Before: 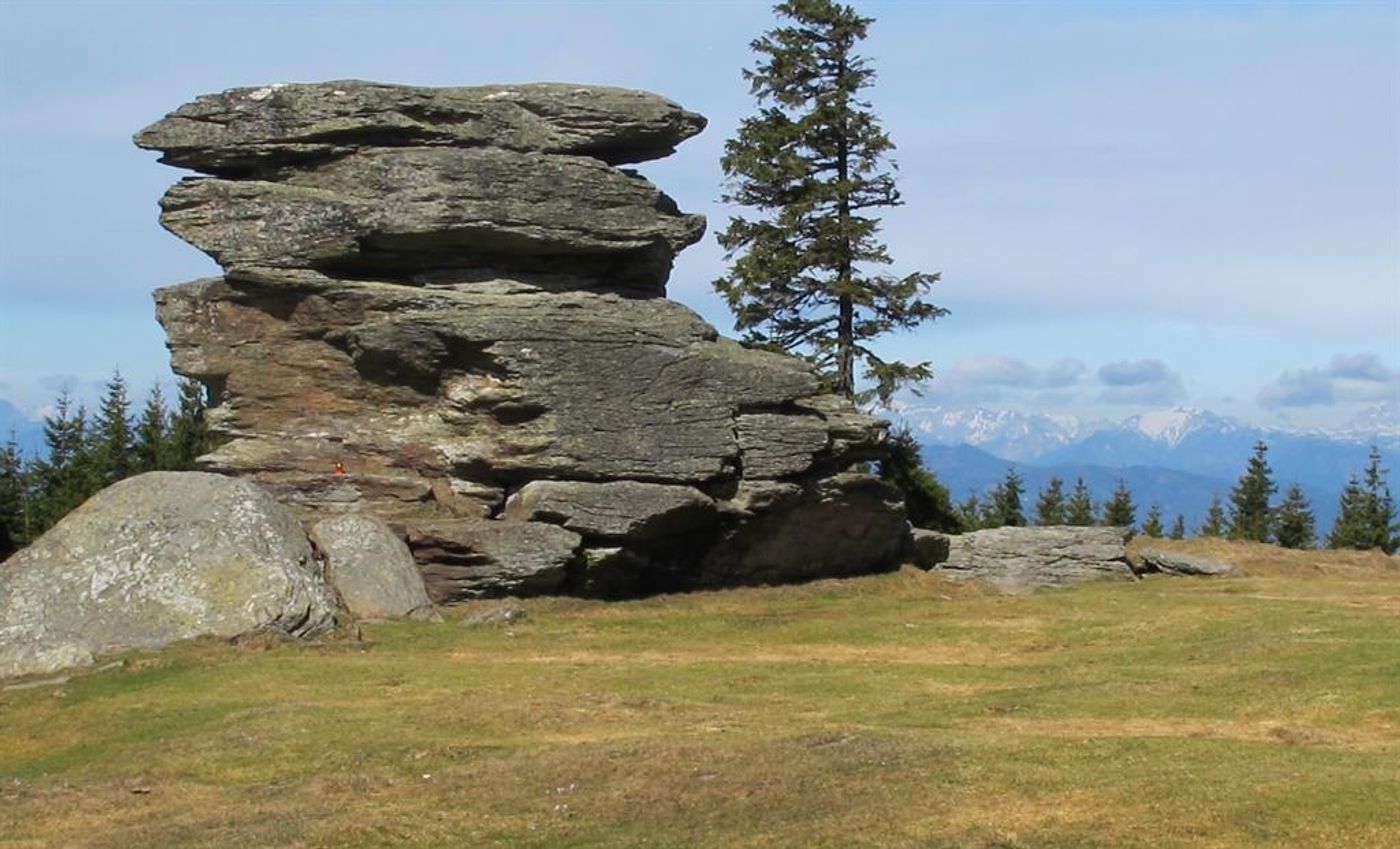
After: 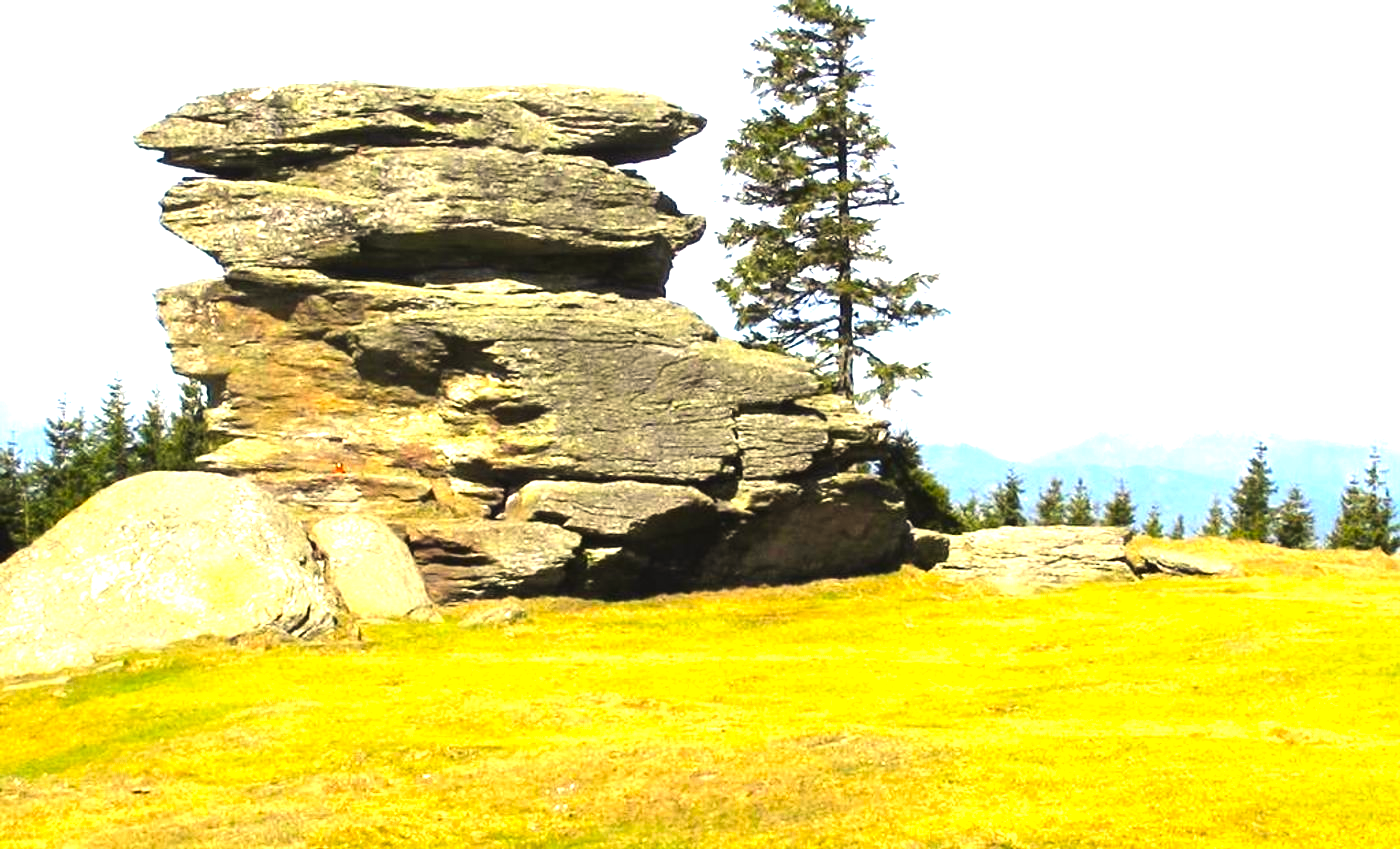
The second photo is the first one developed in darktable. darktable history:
tone equalizer: -8 EV -0.75 EV, -7 EV -0.7 EV, -6 EV -0.6 EV, -5 EV -0.4 EV, -3 EV 0.4 EV, -2 EV 0.6 EV, -1 EV 0.7 EV, +0 EV 0.75 EV, edges refinement/feathering 500, mask exposure compensation -1.57 EV, preserve details no
color balance rgb: perceptual saturation grading › global saturation 25%, global vibrance 20%
color correction: highlights a* 2.72, highlights b* 22.8
exposure: black level correction -0.002, exposure 1.35 EV, compensate highlight preservation false
